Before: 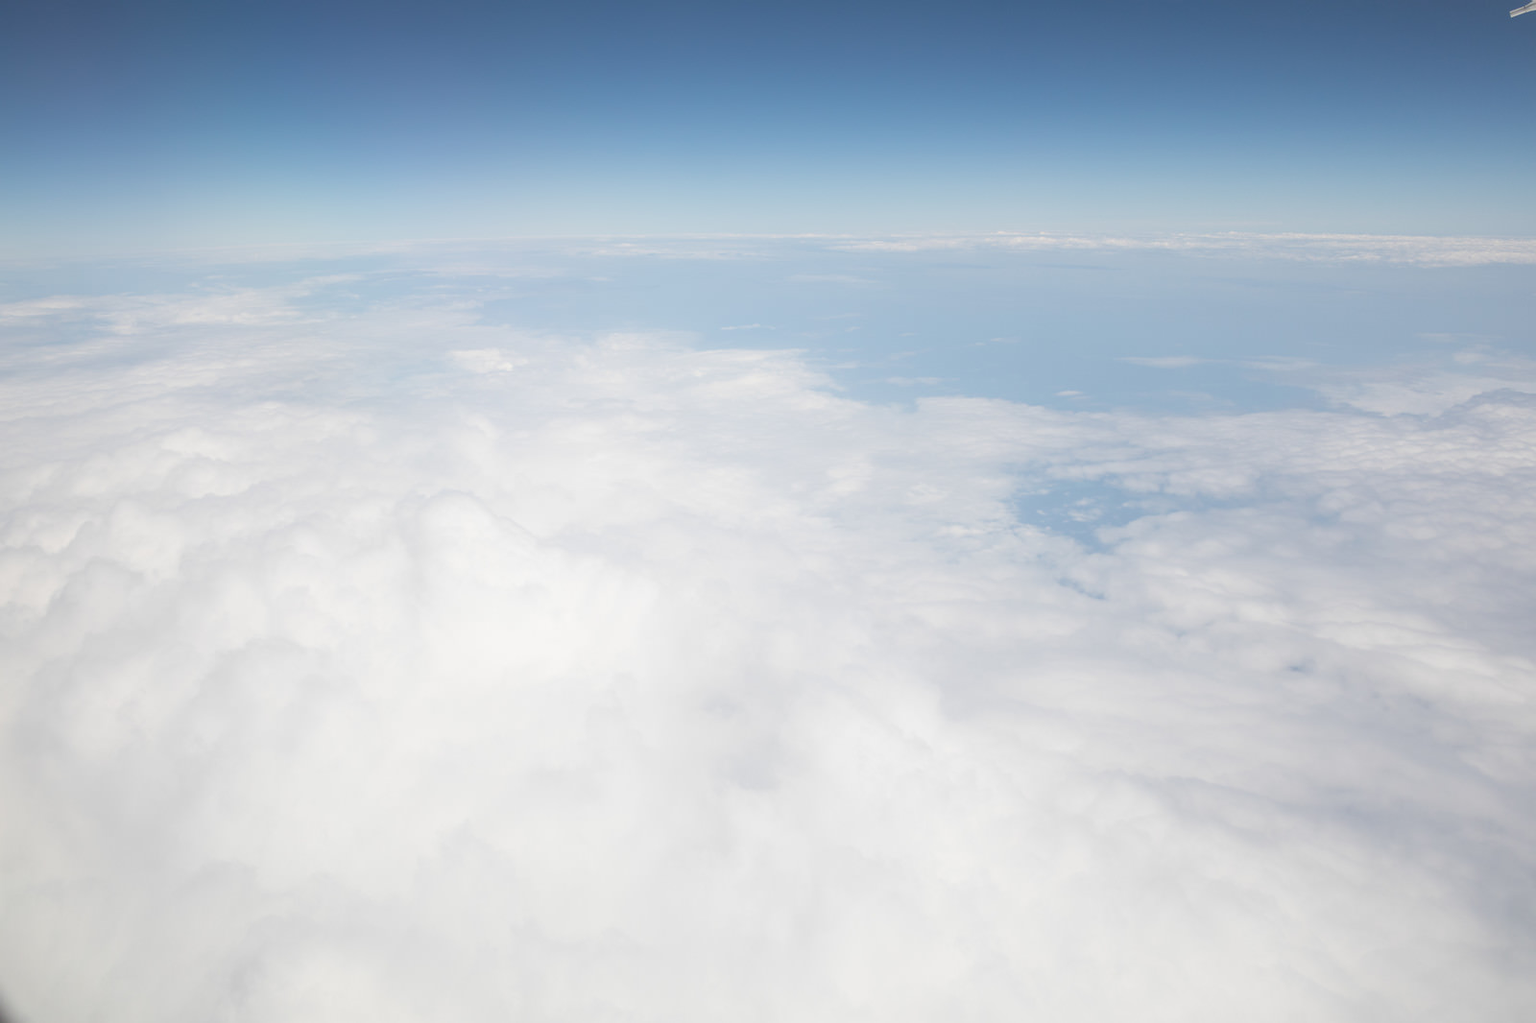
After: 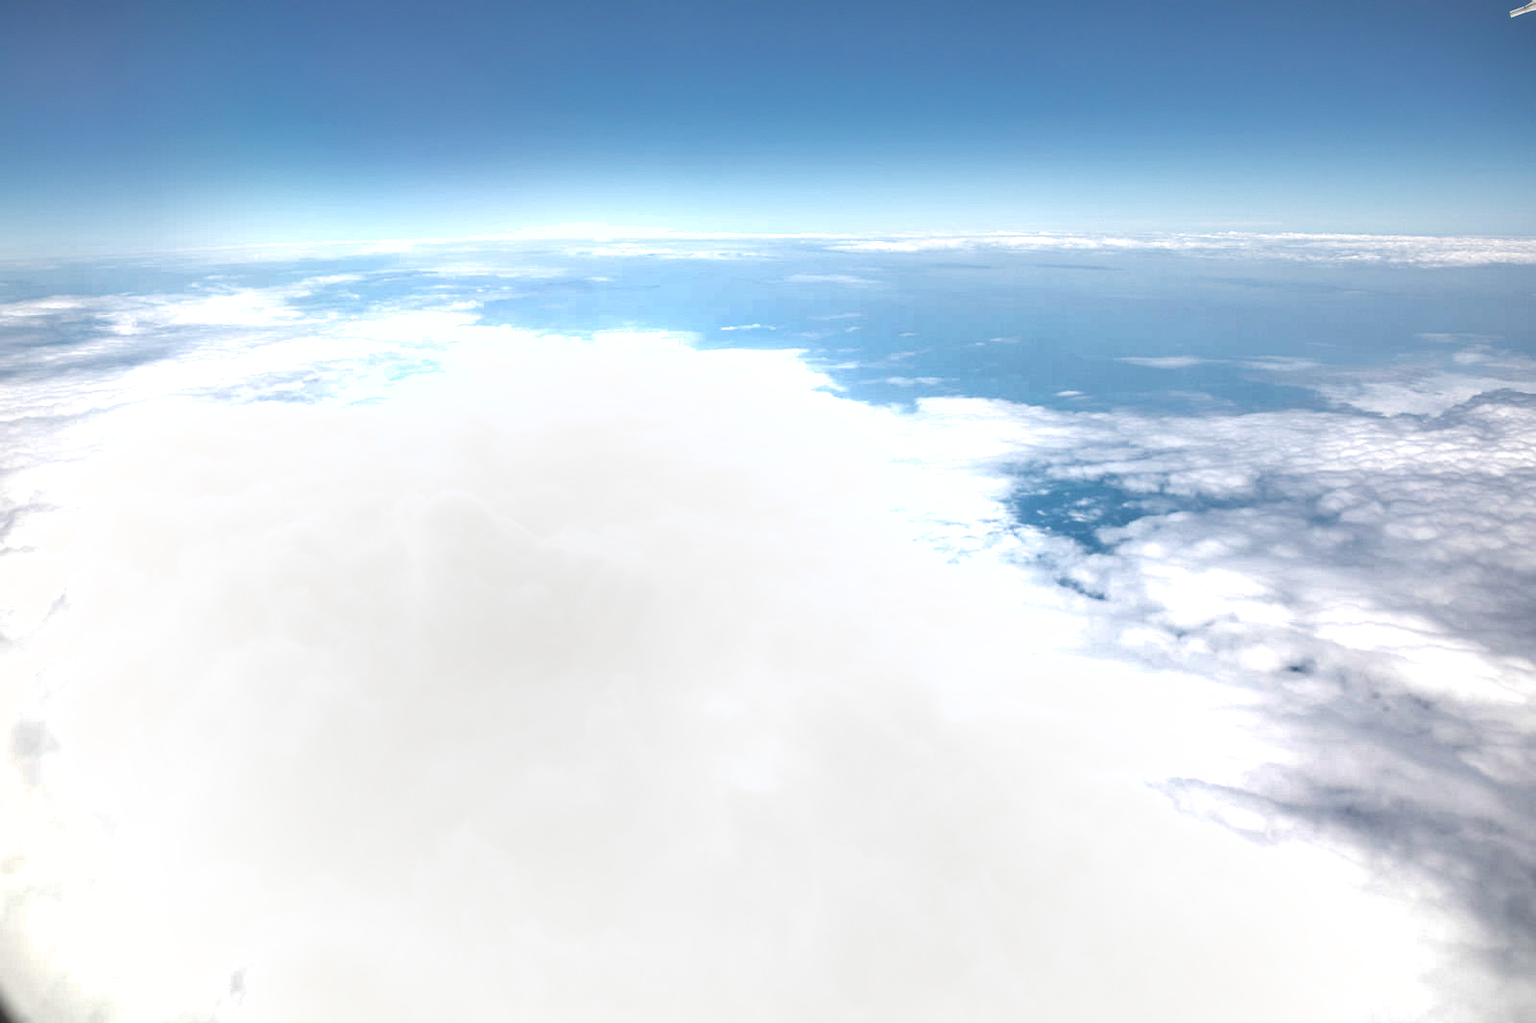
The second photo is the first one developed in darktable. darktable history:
shadows and highlights: white point adjustment 0.1, highlights -70, soften with gaussian
exposure: black level correction 0.012, exposure 0.7 EV, compensate exposure bias true, compensate highlight preservation false
